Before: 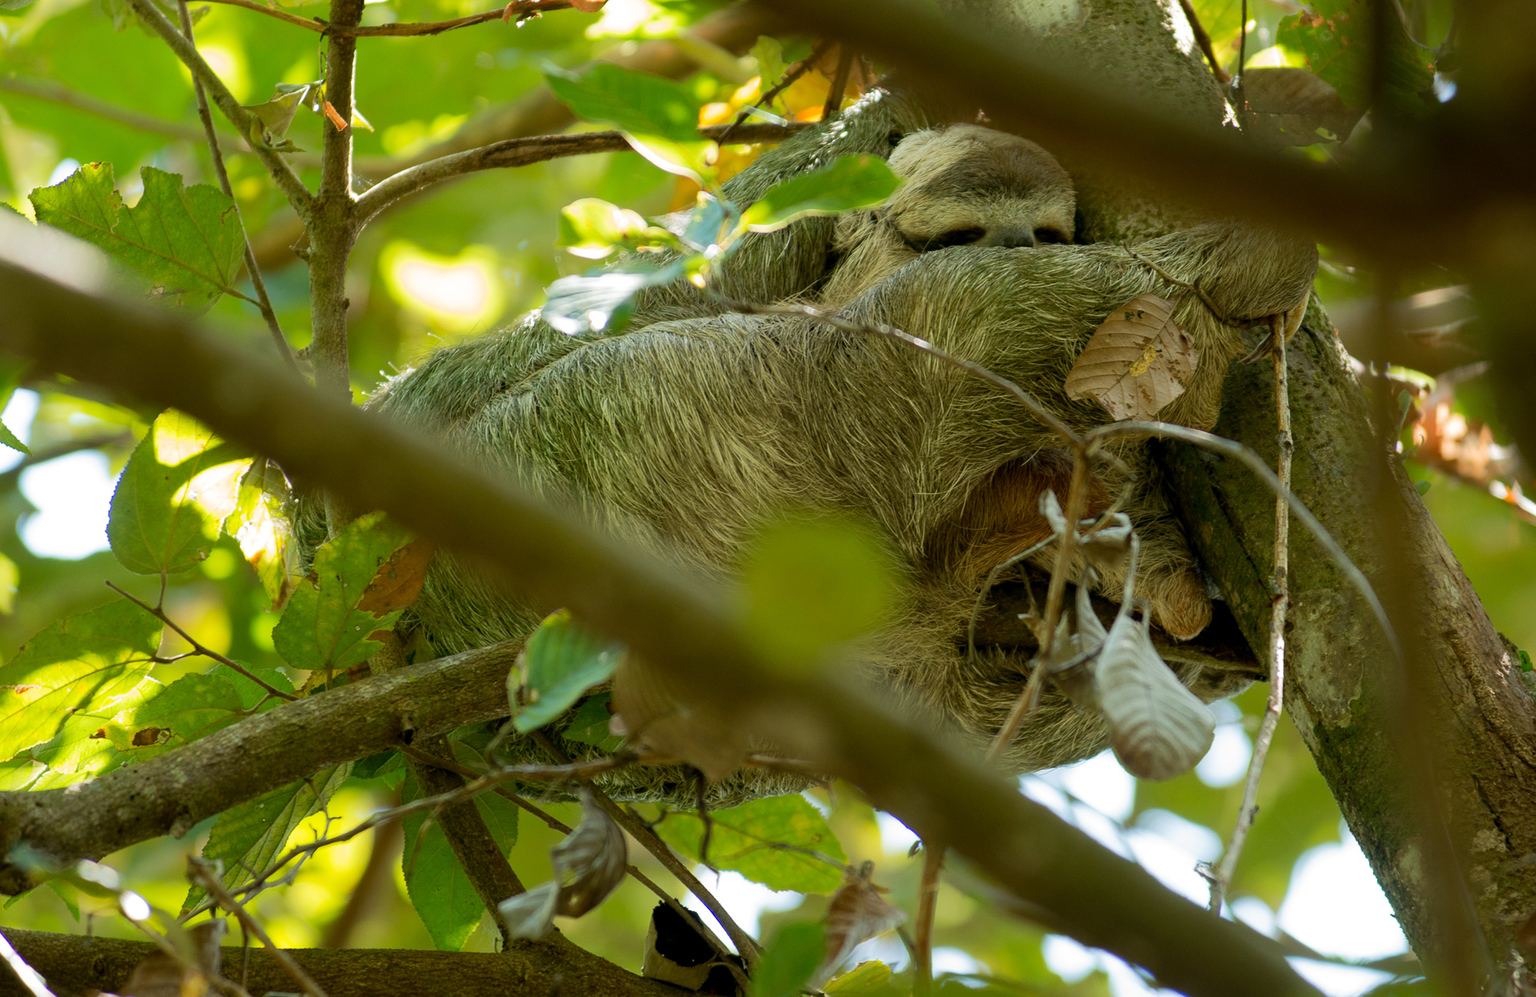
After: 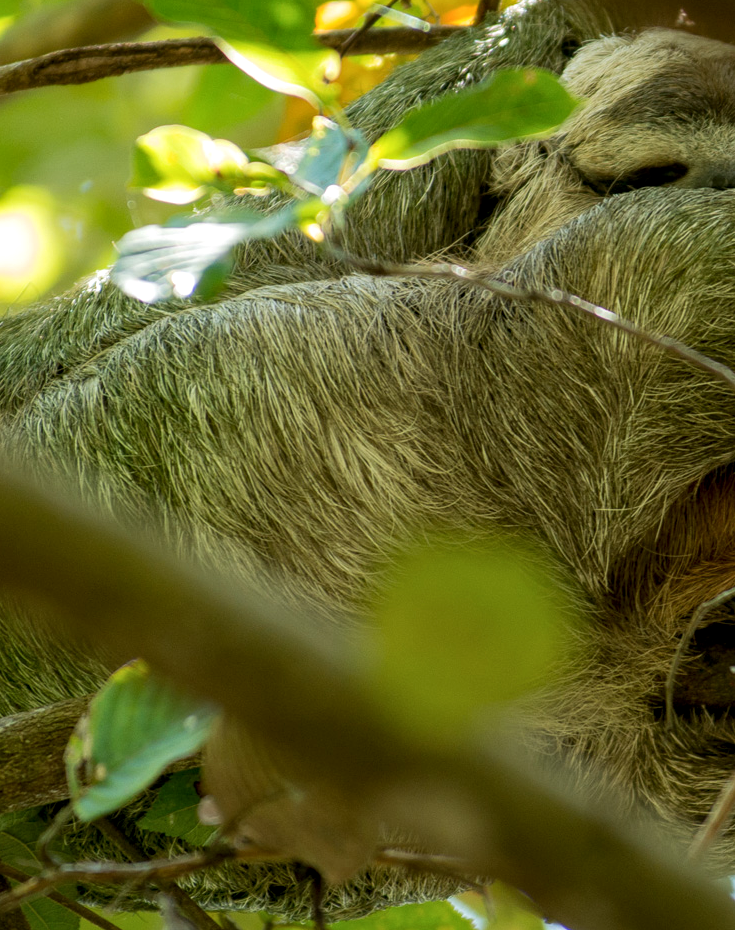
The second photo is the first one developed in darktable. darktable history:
local contrast: on, module defaults
crop and rotate: left 29.759%, top 10.291%, right 33.459%, bottom 18.006%
